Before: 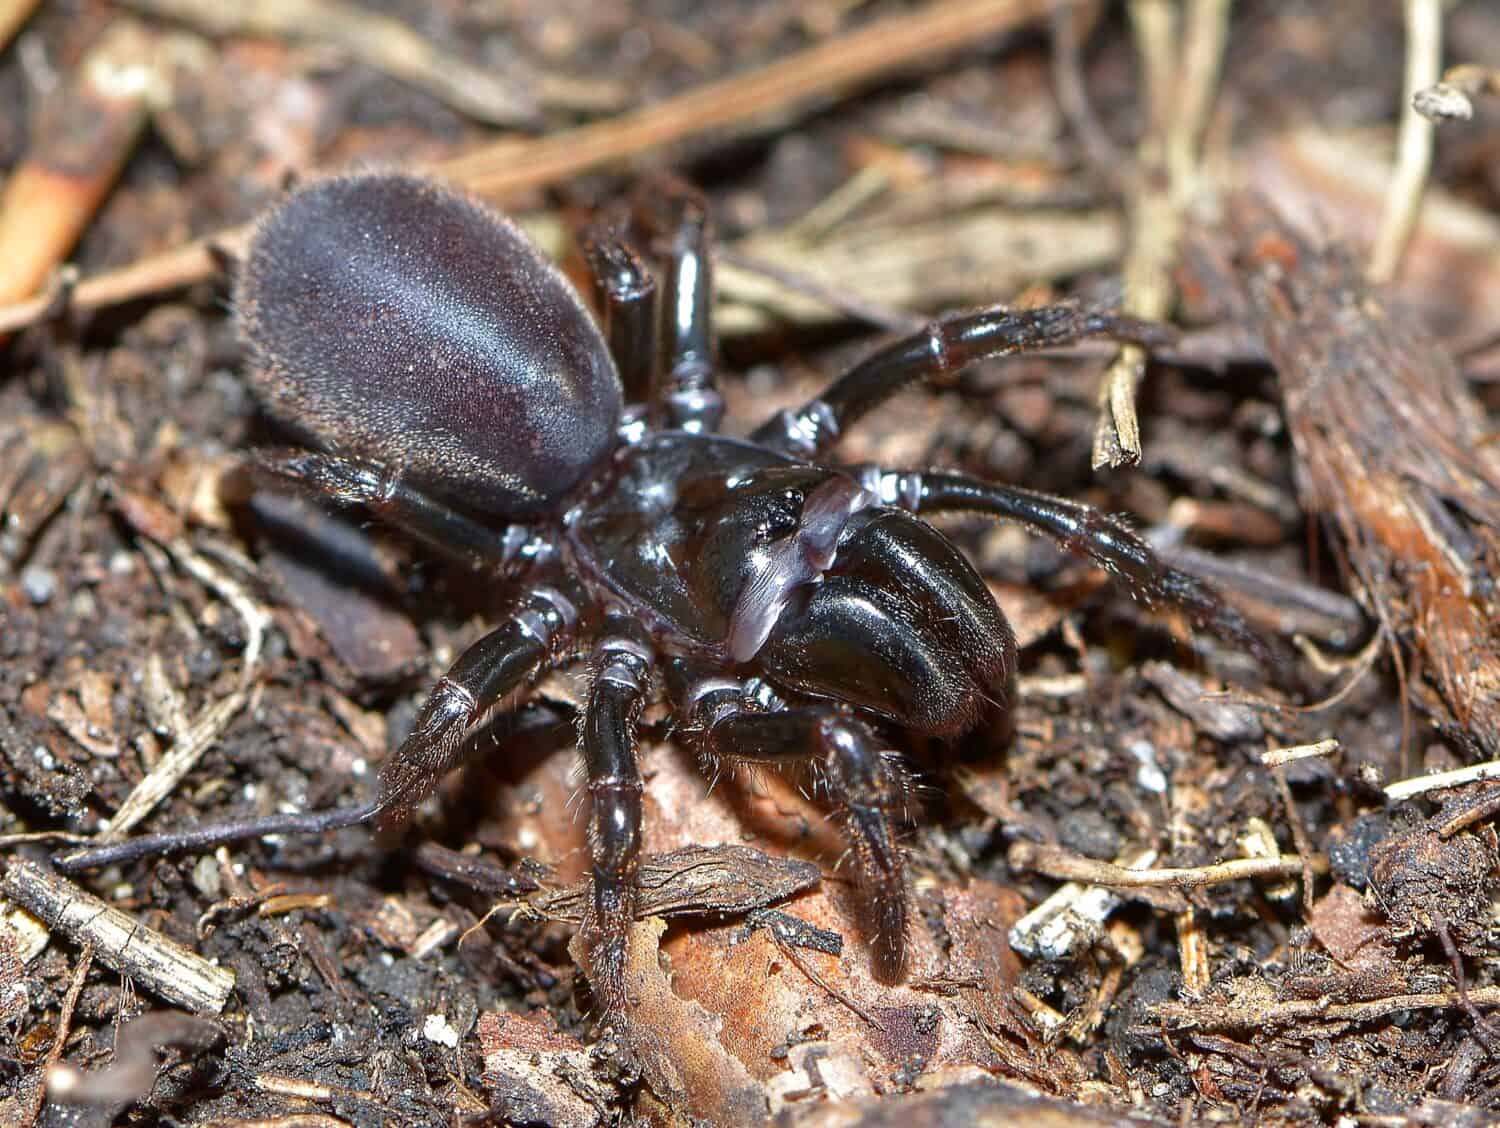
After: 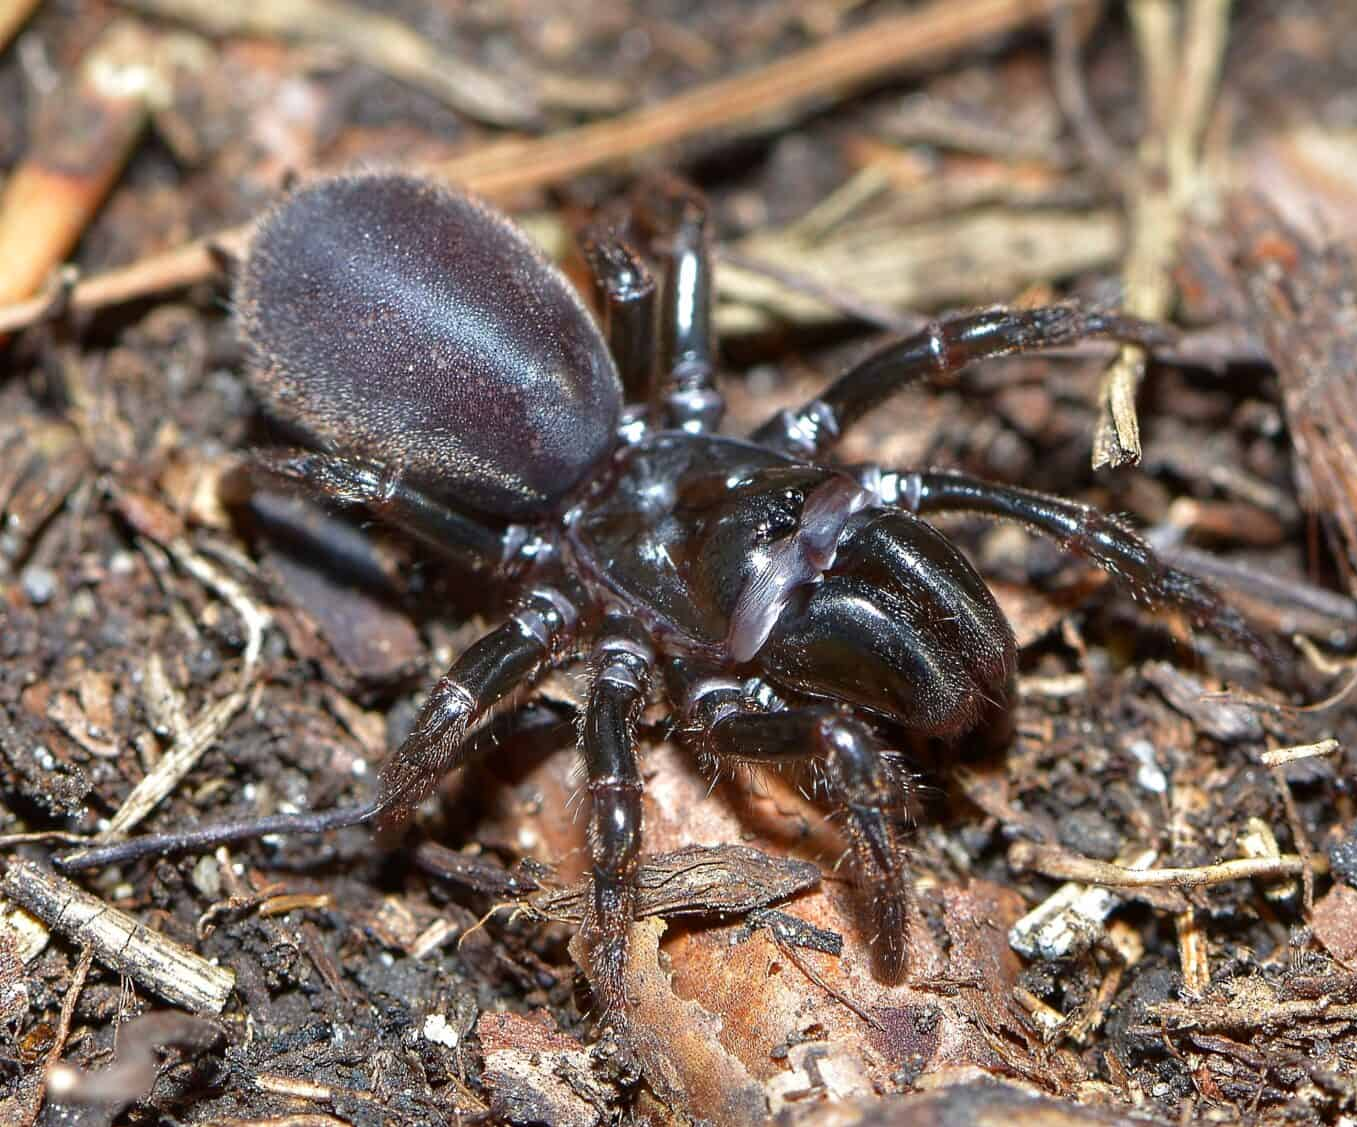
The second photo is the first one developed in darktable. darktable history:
sharpen: radius 2.883, amount 0.868, threshold 47.523
crop: right 9.509%, bottom 0.031%
